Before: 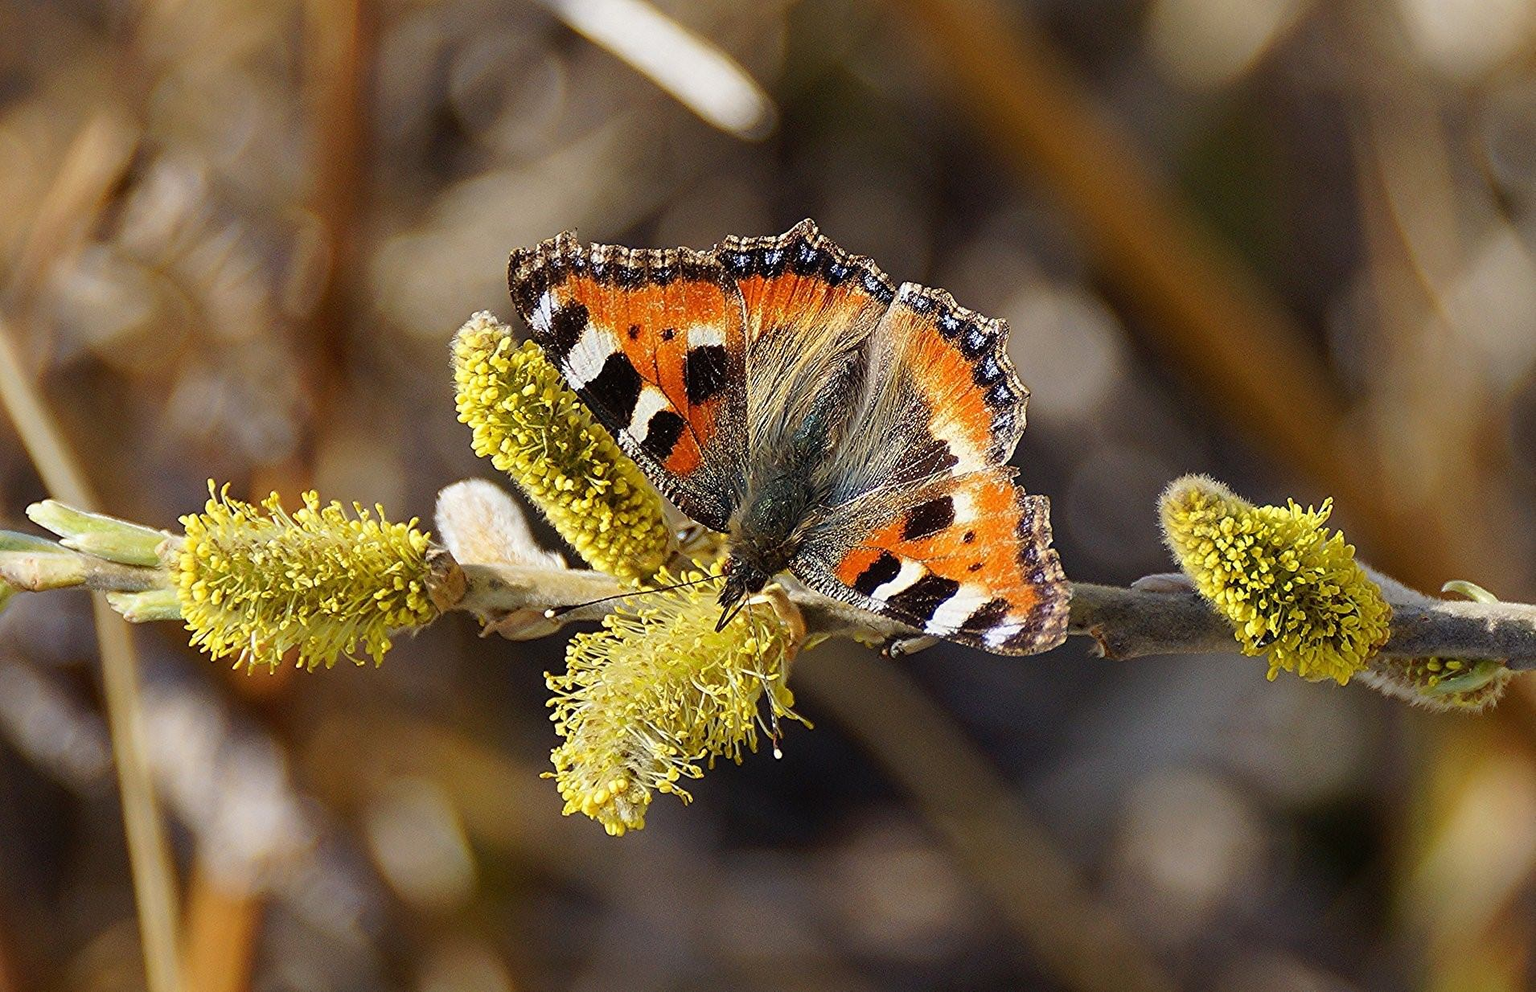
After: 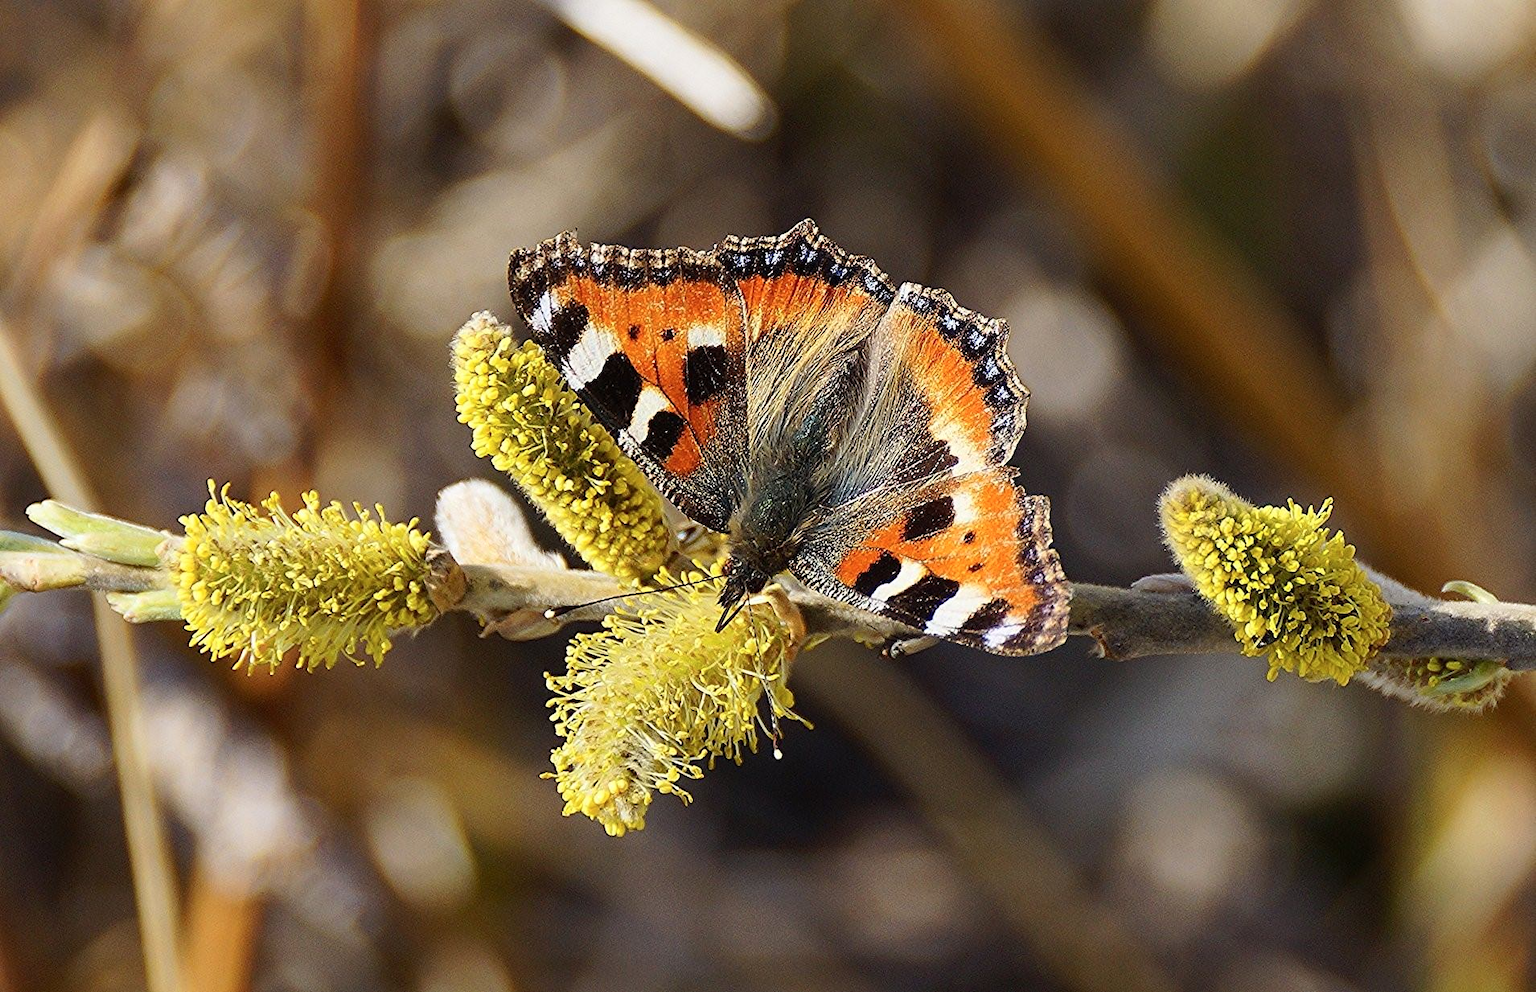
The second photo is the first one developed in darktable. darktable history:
contrast brightness saturation: contrast 0.145, brightness 0.05
